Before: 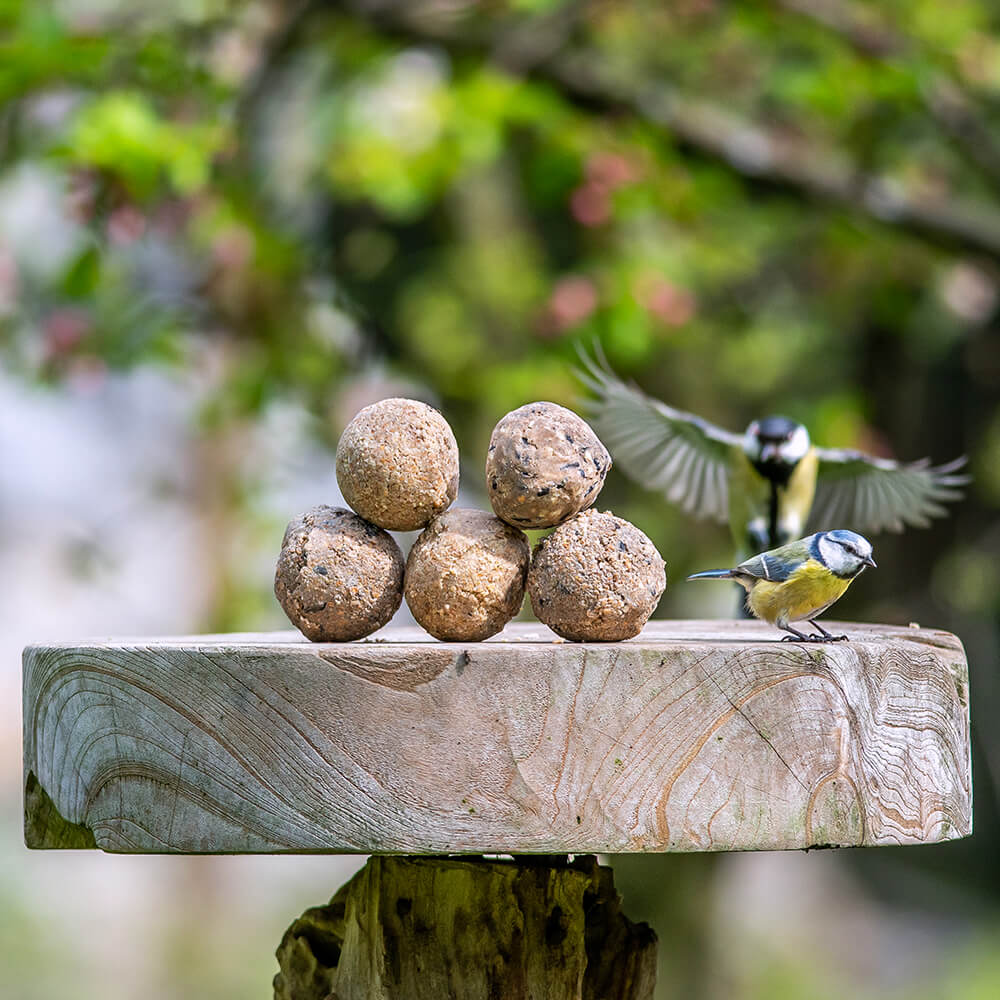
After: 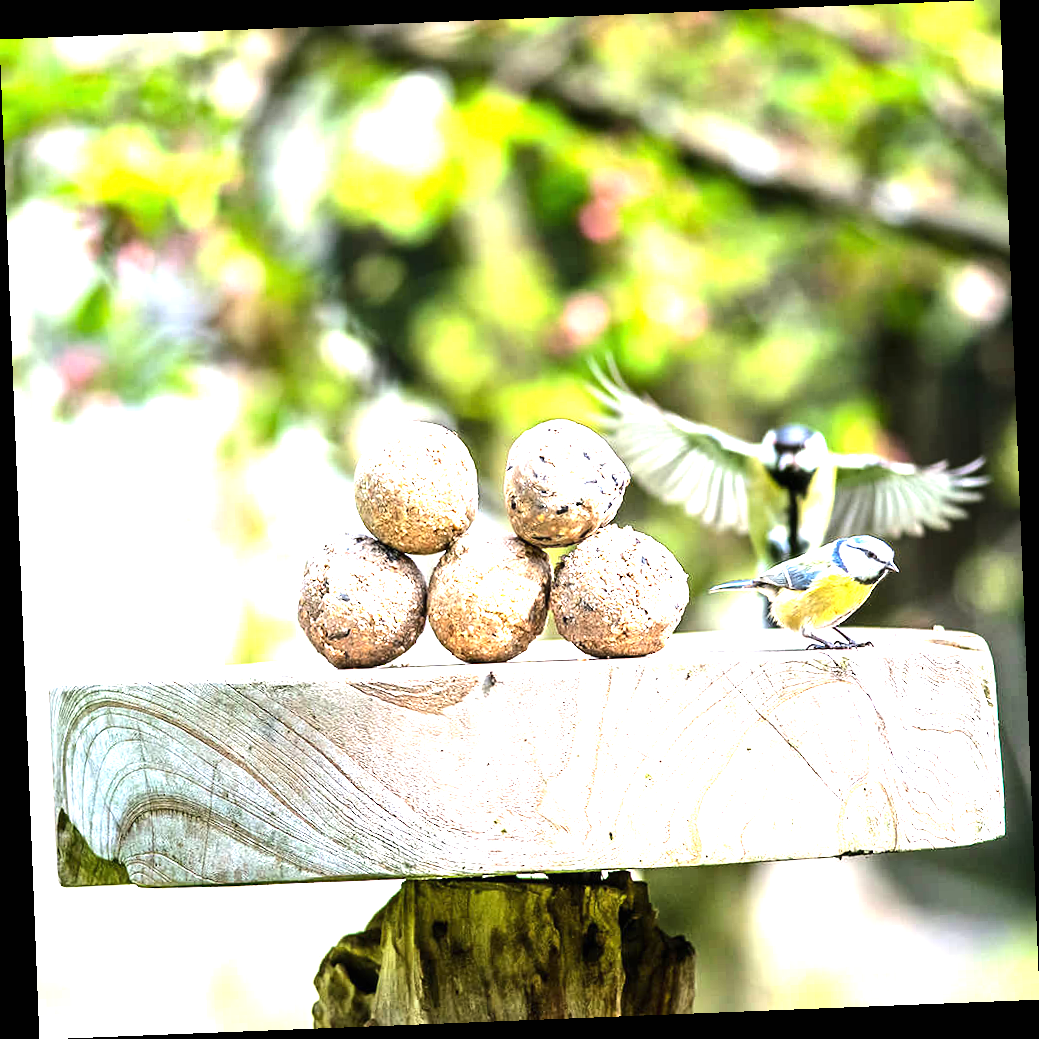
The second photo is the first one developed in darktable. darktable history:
rotate and perspective: rotation -2.29°, automatic cropping off
exposure: black level correction 0, exposure 1.5 EV, compensate highlight preservation false
tone equalizer: -8 EV -0.75 EV, -7 EV -0.7 EV, -6 EV -0.6 EV, -5 EV -0.4 EV, -3 EV 0.4 EV, -2 EV 0.6 EV, -1 EV 0.7 EV, +0 EV 0.75 EV, edges refinement/feathering 500, mask exposure compensation -1.57 EV, preserve details no
